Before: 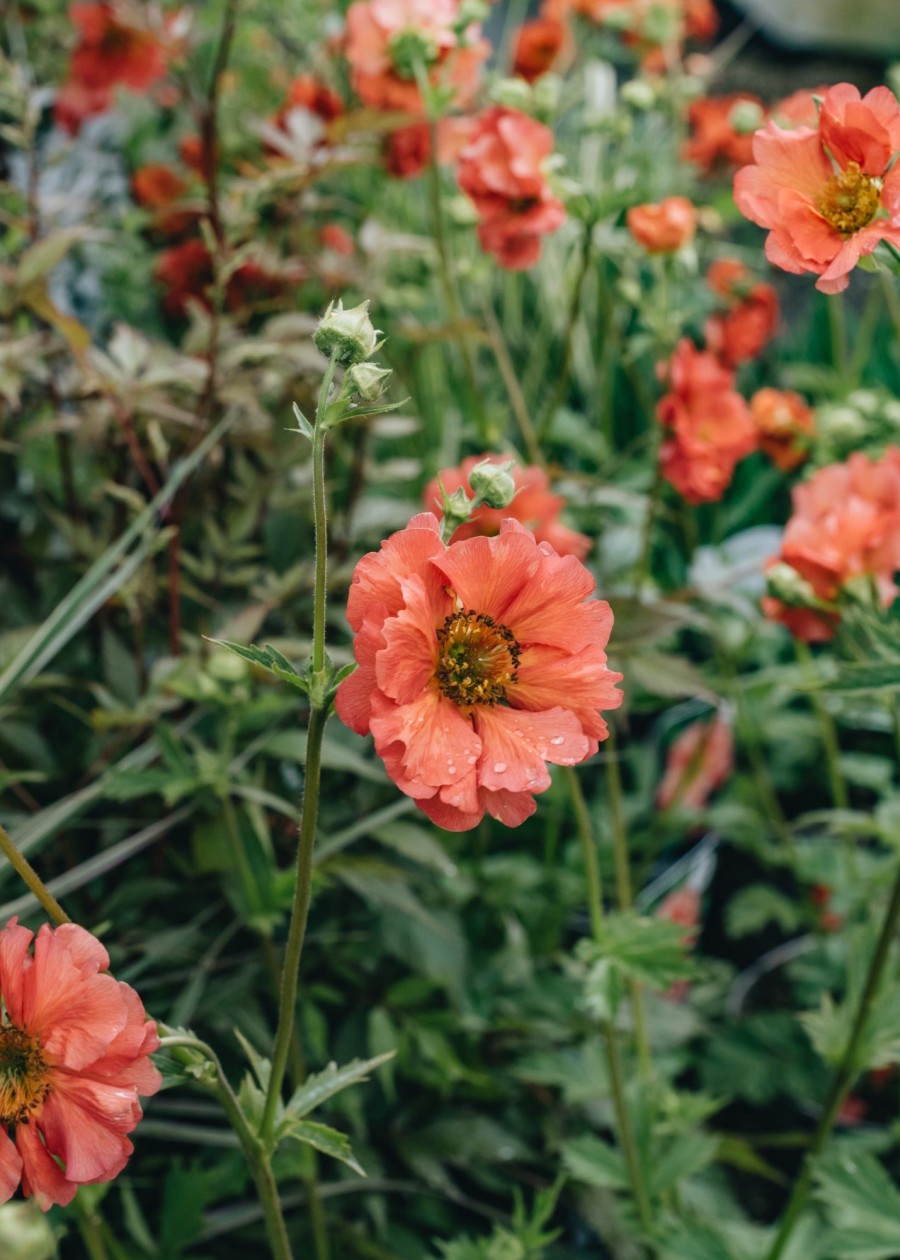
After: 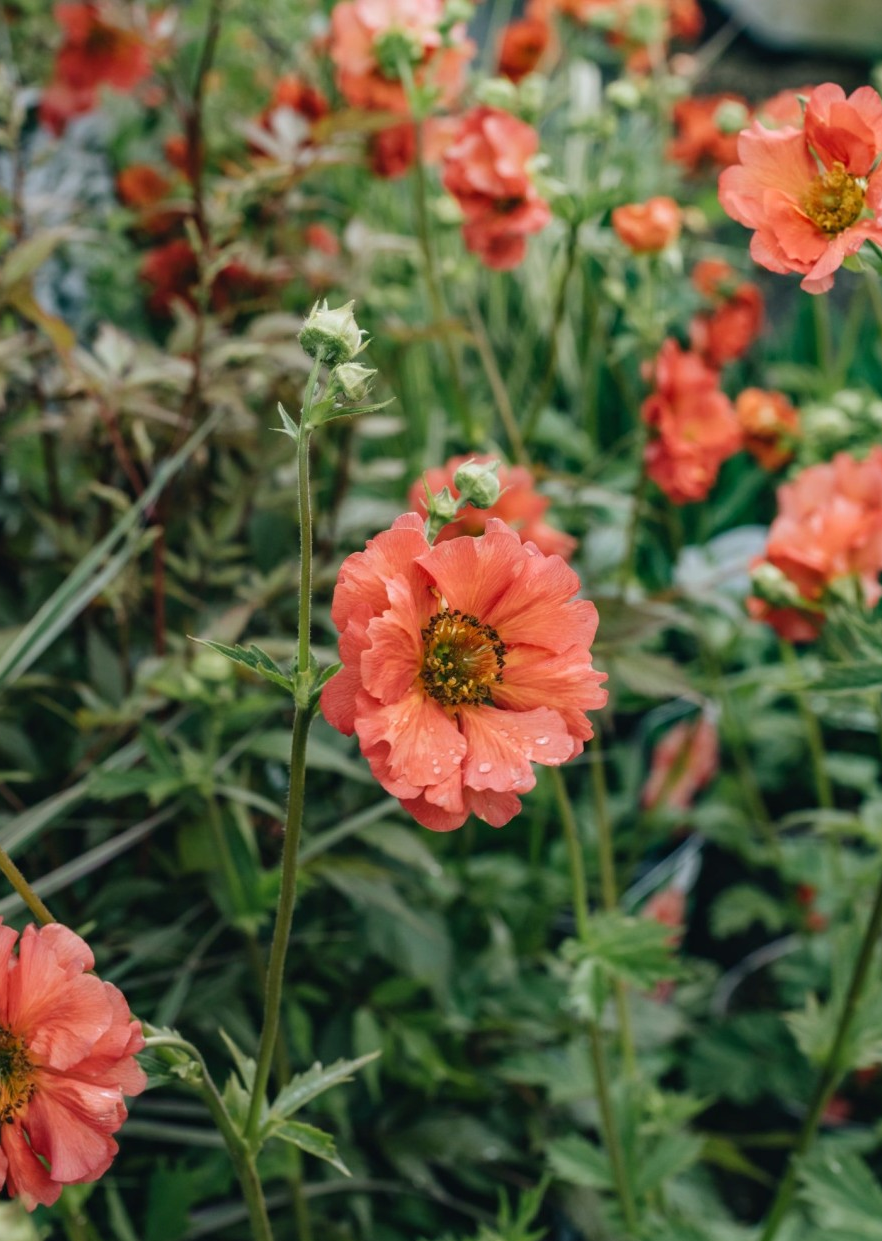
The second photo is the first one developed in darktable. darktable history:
crop: left 1.692%, right 0.277%, bottom 1.477%
